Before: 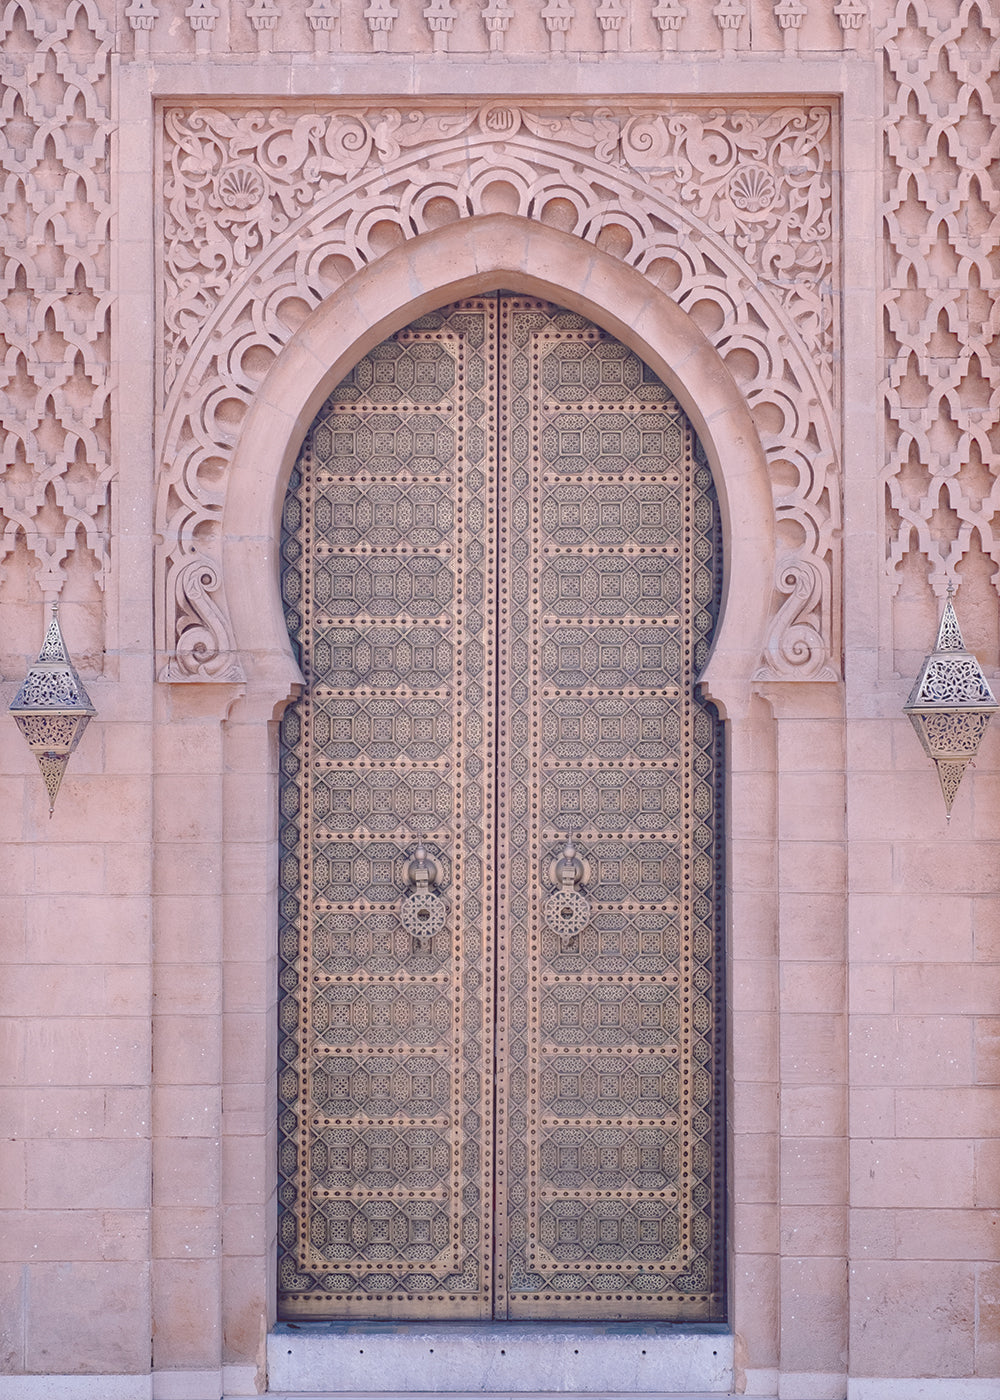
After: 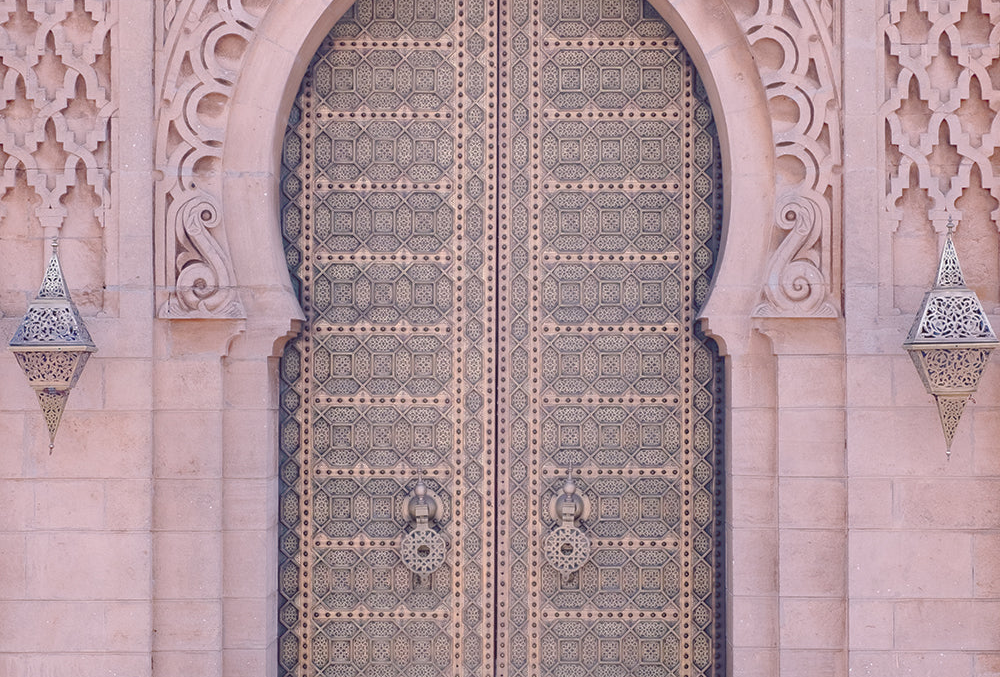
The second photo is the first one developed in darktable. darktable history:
crop and rotate: top 26.056%, bottom 25.543%
rotate and perspective: automatic cropping original format, crop left 0, crop top 0
